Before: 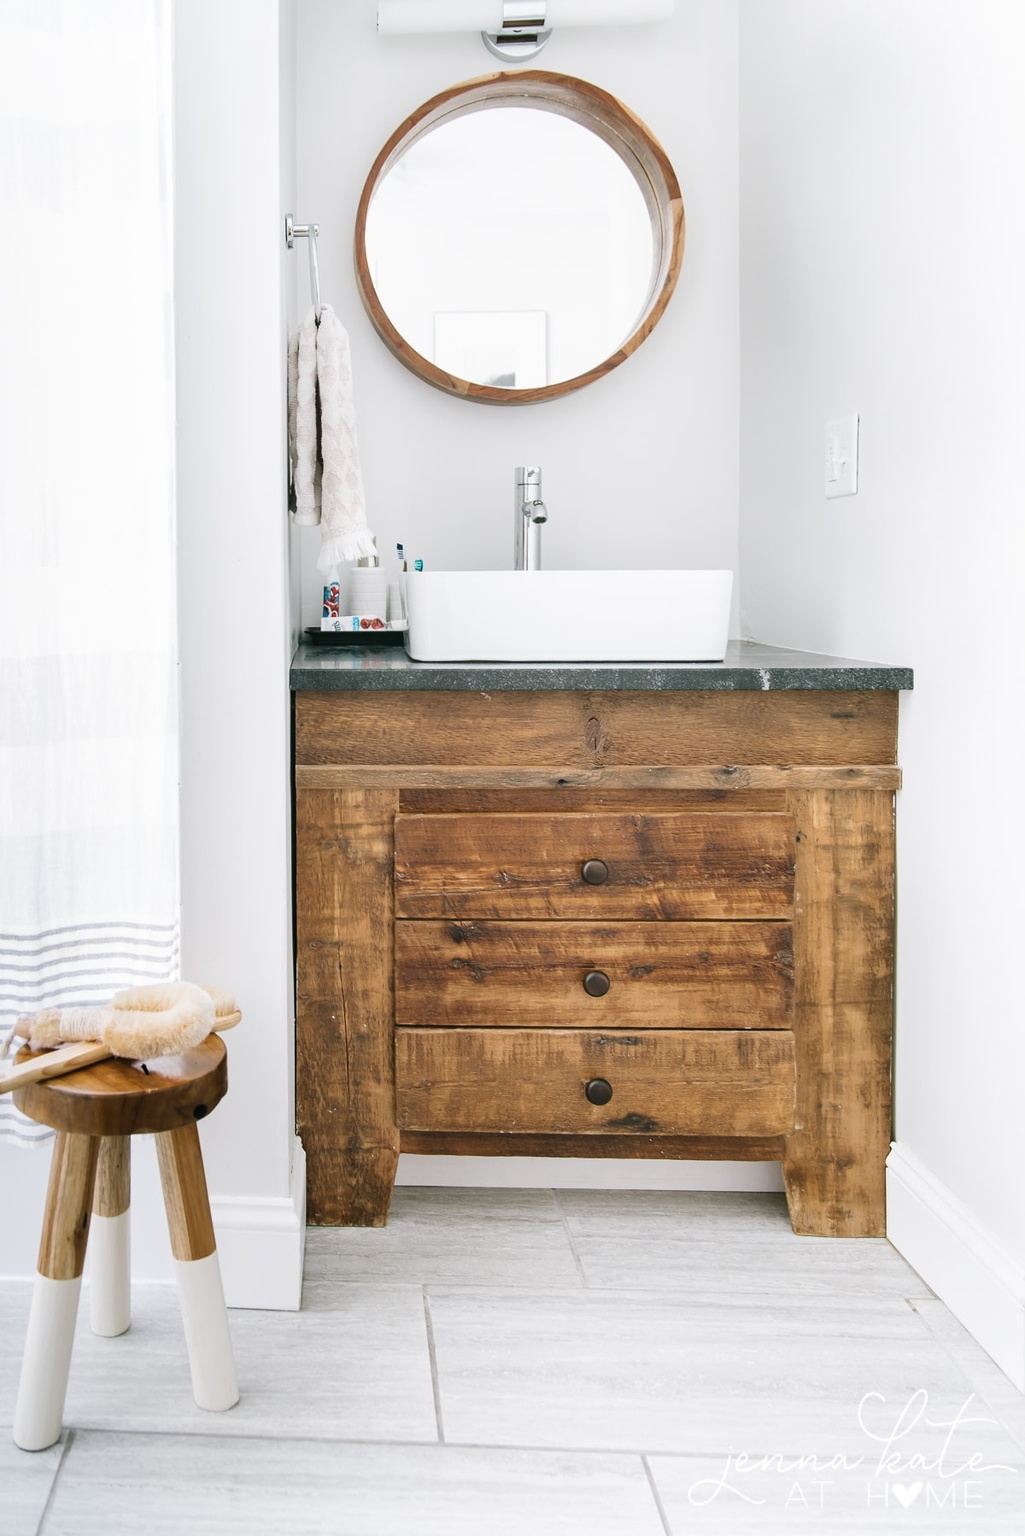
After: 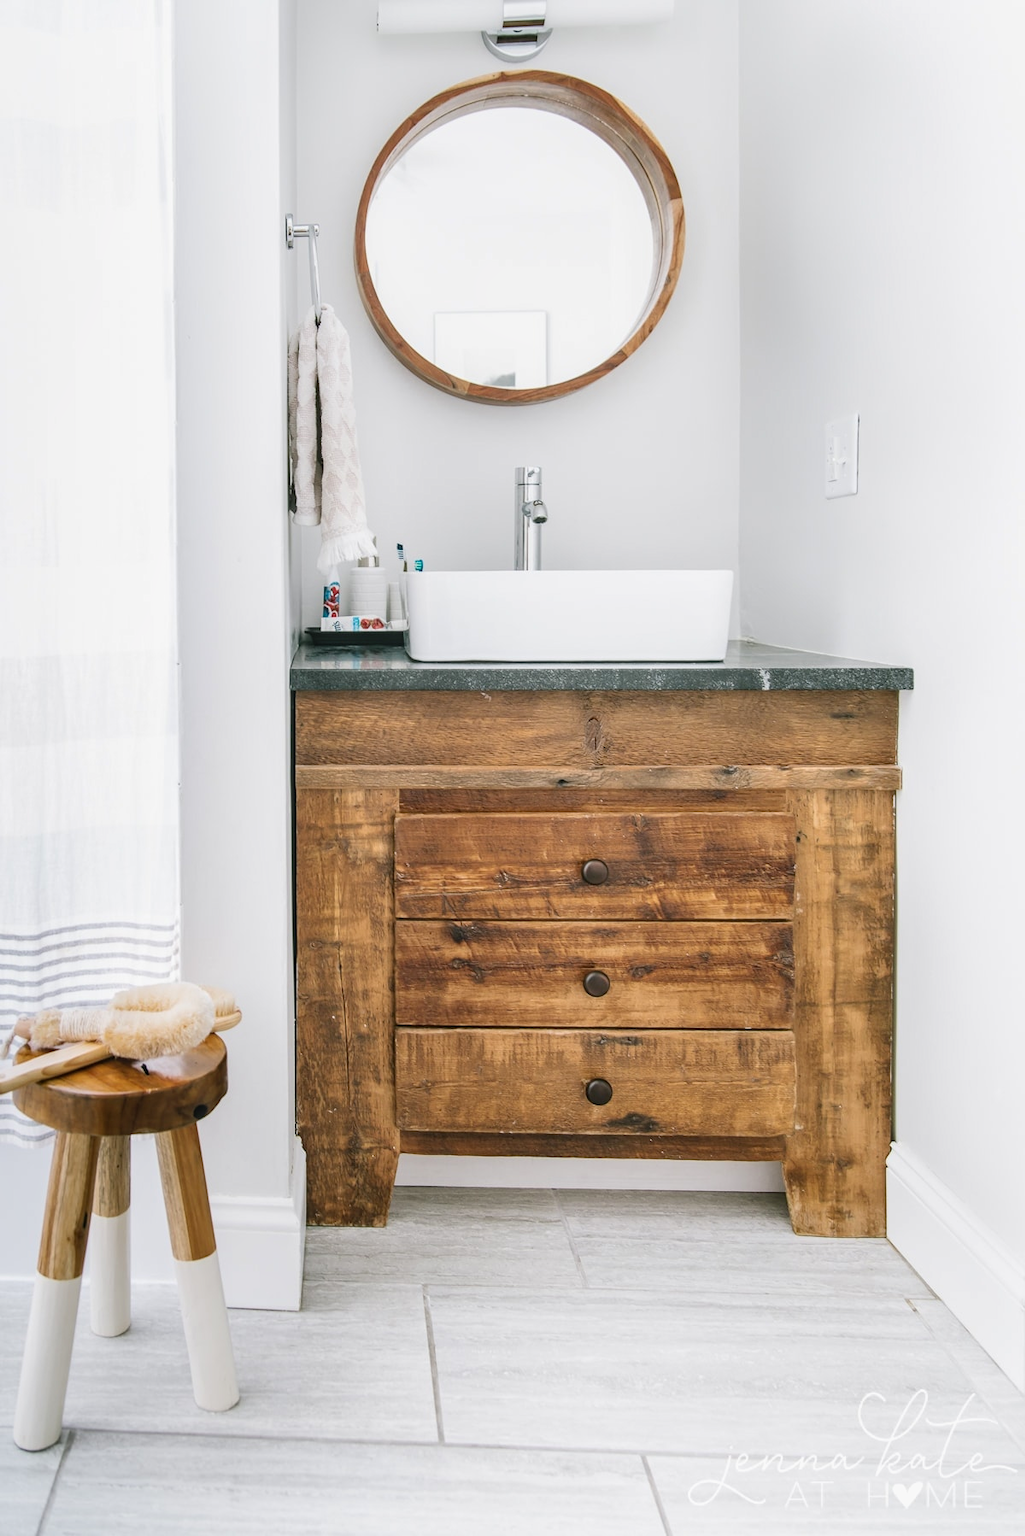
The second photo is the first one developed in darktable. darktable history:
contrast brightness saturation: contrast -0.09, brightness 0.051, saturation 0.078
local contrast: detail 130%
